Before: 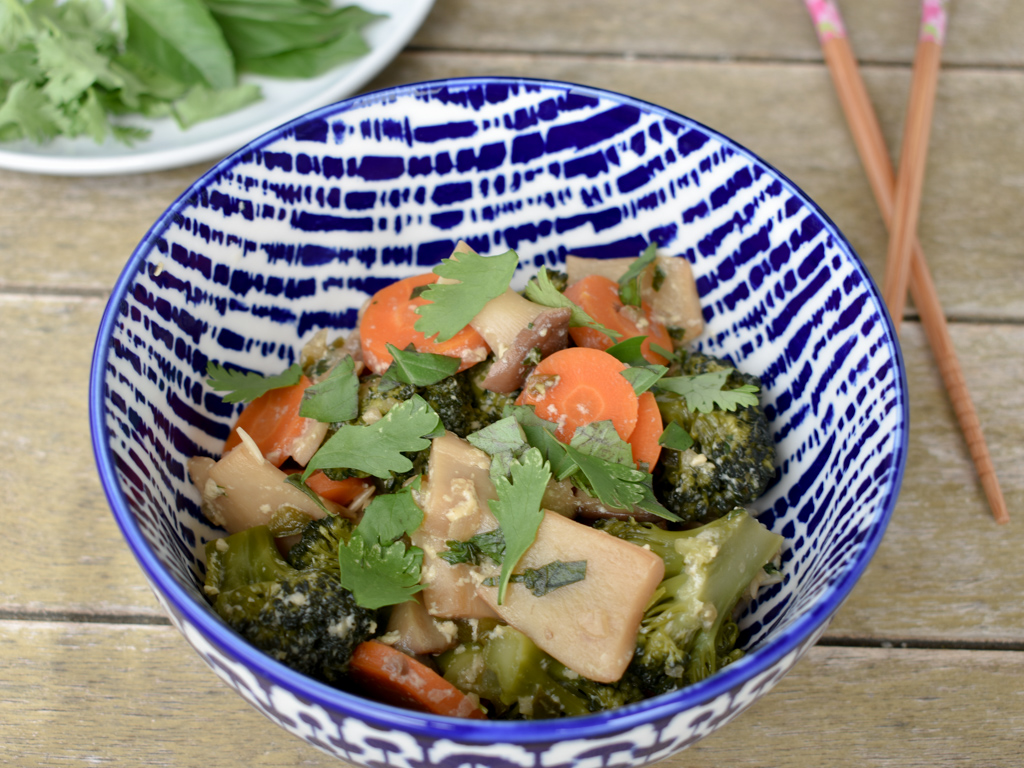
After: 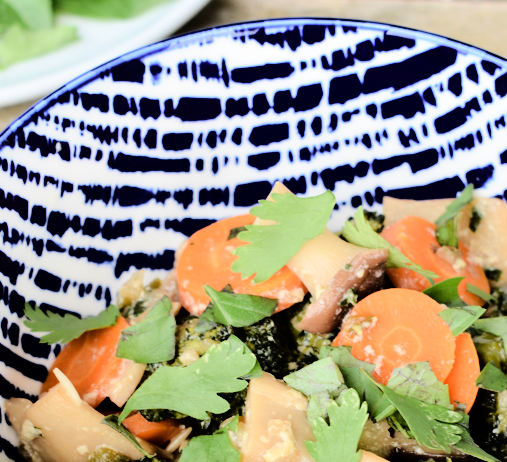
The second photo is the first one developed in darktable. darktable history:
base curve: curves: ch0 [(0, 0) (0.036, 0.01) (0.123, 0.254) (0.258, 0.504) (0.507, 0.748) (1, 1)]
crop: left 17.919%, top 7.756%, right 32.492%, bottom 32.048%
